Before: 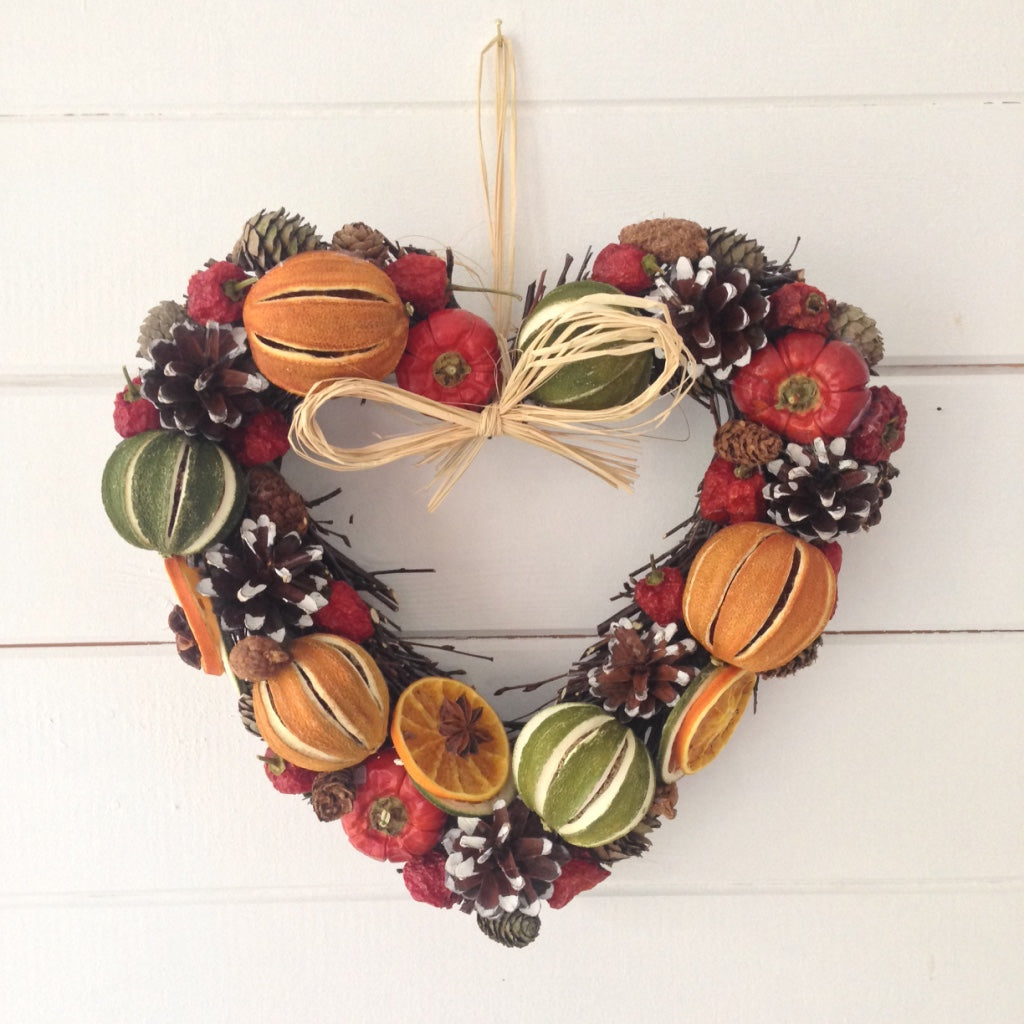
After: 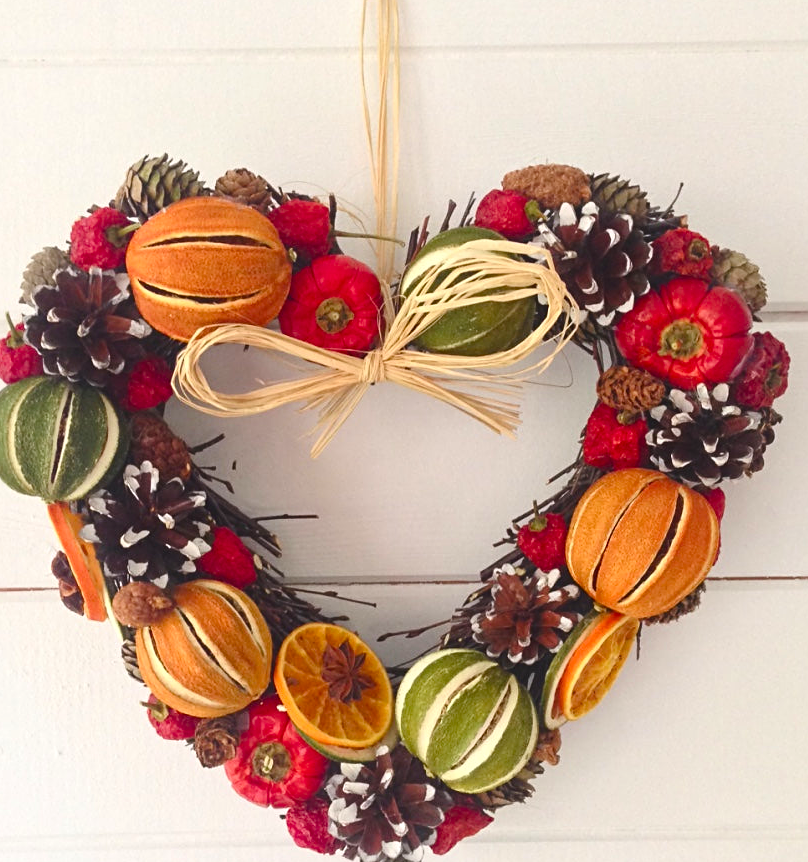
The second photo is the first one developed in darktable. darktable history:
sharpen: radius 2.478, amount 0.329
color balance rgb: global offset › luminance 0.673%, perceptual saturation grading › global saturation 20%, perceptual saturation grading › highlights -25.861%, perceptual saturation grading › shadows 24.01%
crop: left 11.48%, top 5.371%, right 9.593%, bottom 10.416%
contrast brightness saturation: contrast 0.091, saturation 0.28
